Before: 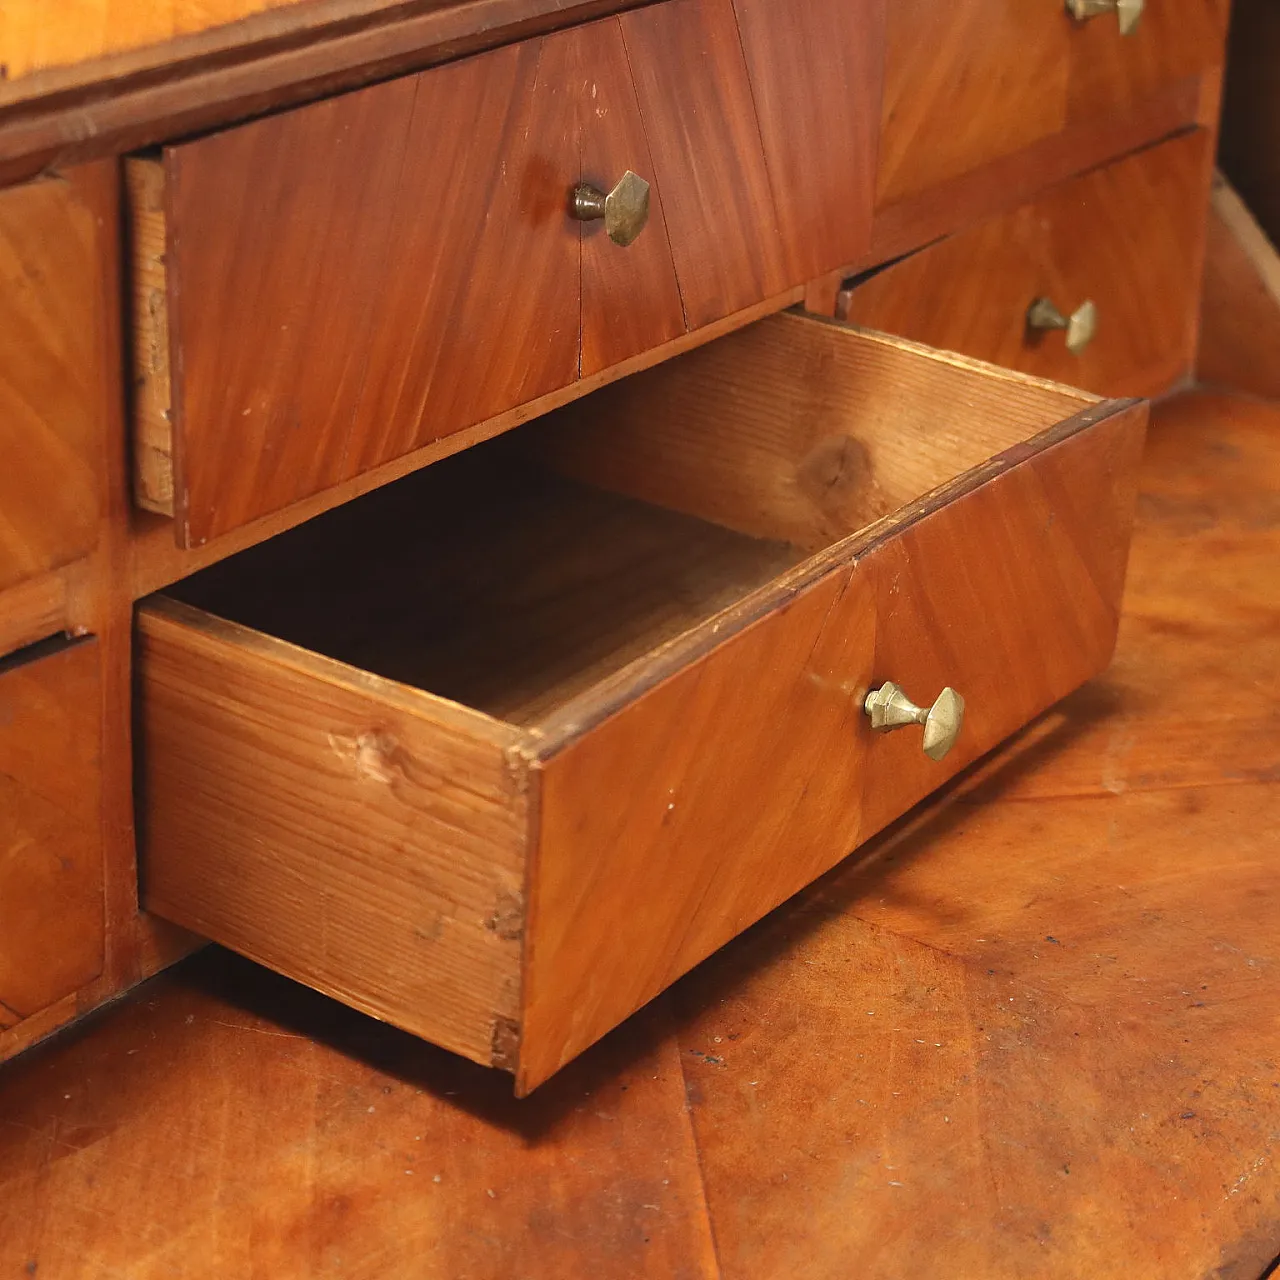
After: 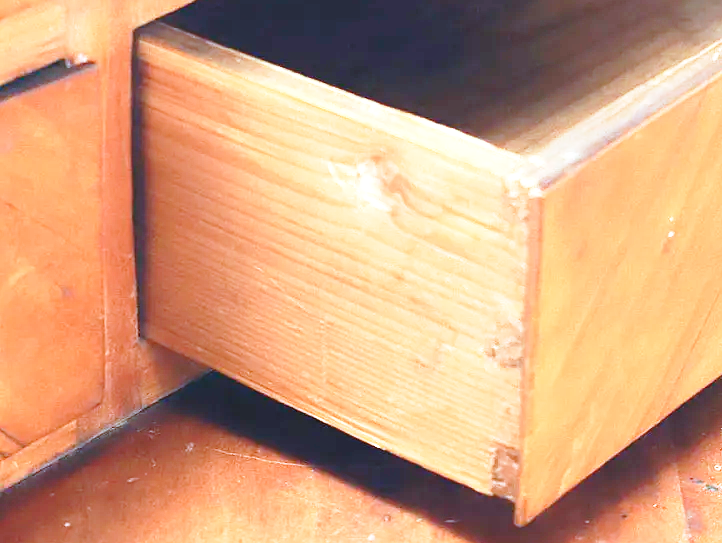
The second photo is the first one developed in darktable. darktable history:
color calibration: illuminant custom, x 0.434, y 0.395, temperature 3098.18 K
exposure: black level correction 0, exposure 1.497 EV, compensate highlight preservation false
contrast equalizer: octaves 7, y [[0.5, 0.486, 0.447, 0.446, 0.489, 0.5], [0.5 ×6], [0.5 ×6], [0 ×6], [0 ×6]]
crop: top 44.752%, right 43.553%, bottom 12.817%
base curve: curves: ch0 [(0, 0) (0.028, 0.03) (0.121, 0.232) (0.46, 0.748) (0.859, 0.968) (1, 1)], preserve colors none
